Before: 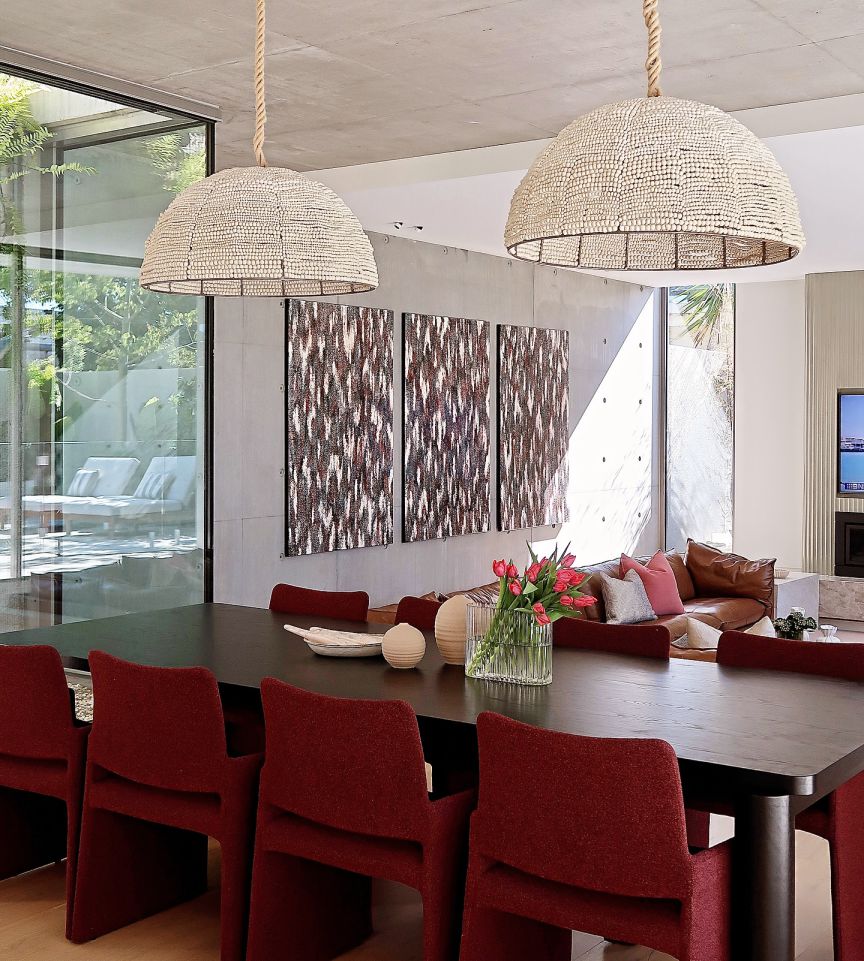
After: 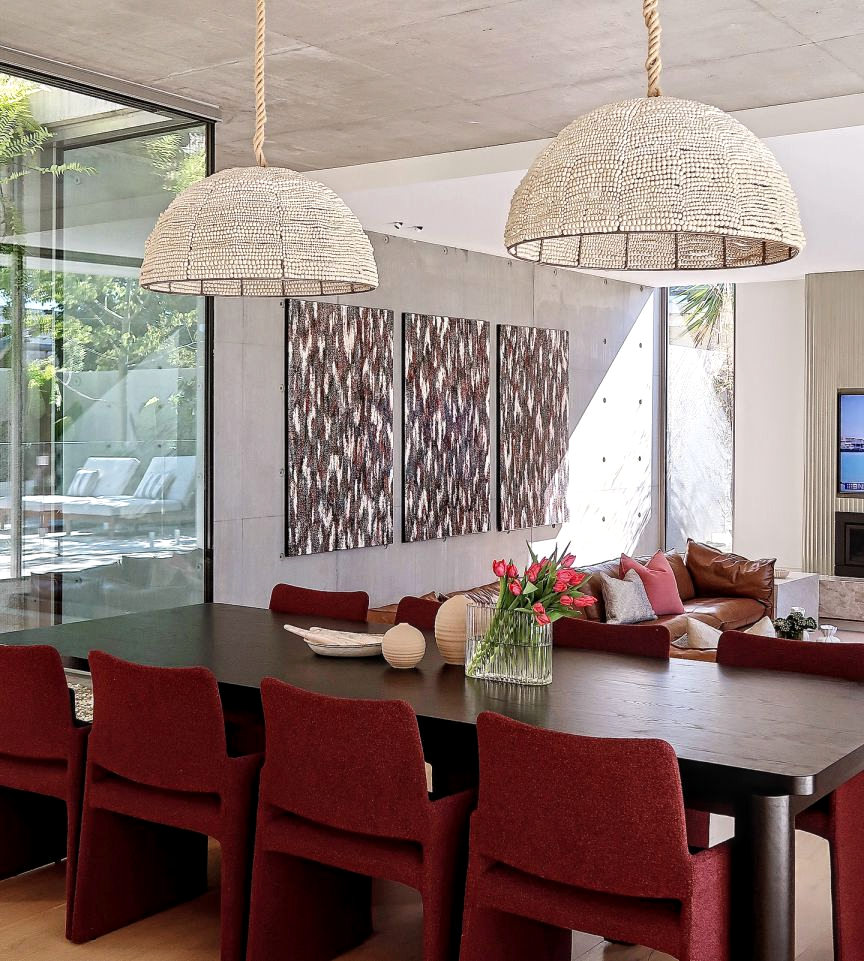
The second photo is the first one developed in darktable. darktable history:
local contrast: on, module defaults
exposure: exposure 0.081 EV
